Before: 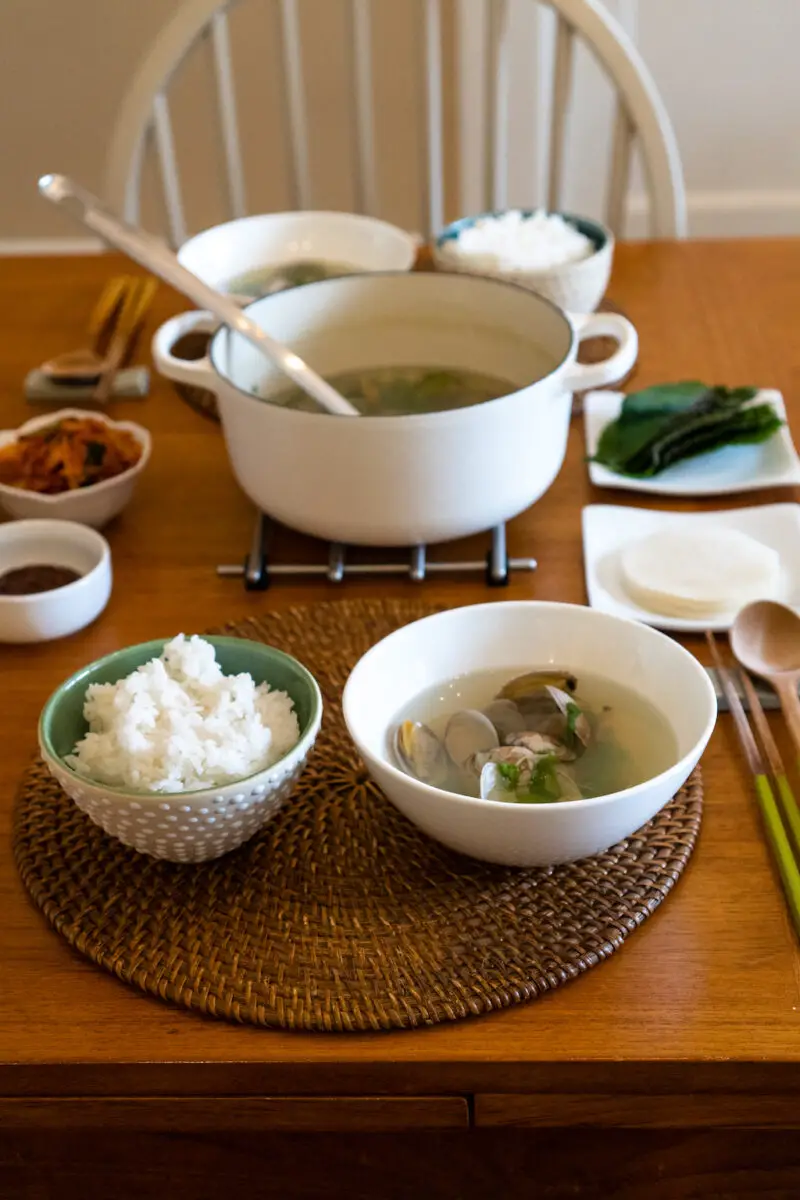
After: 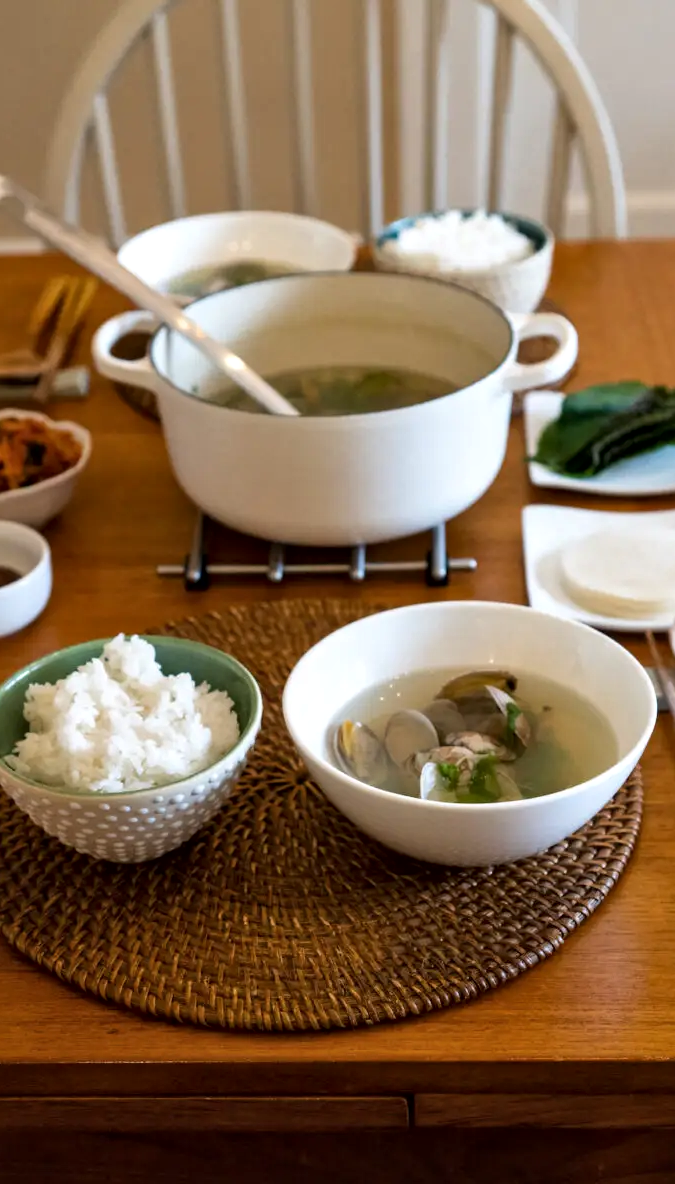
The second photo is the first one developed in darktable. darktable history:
local contrast: mode bilateral grid, contrast 30, coarseness 25, midtone range 0.2
crop: left 7.598%, right 7.873%
